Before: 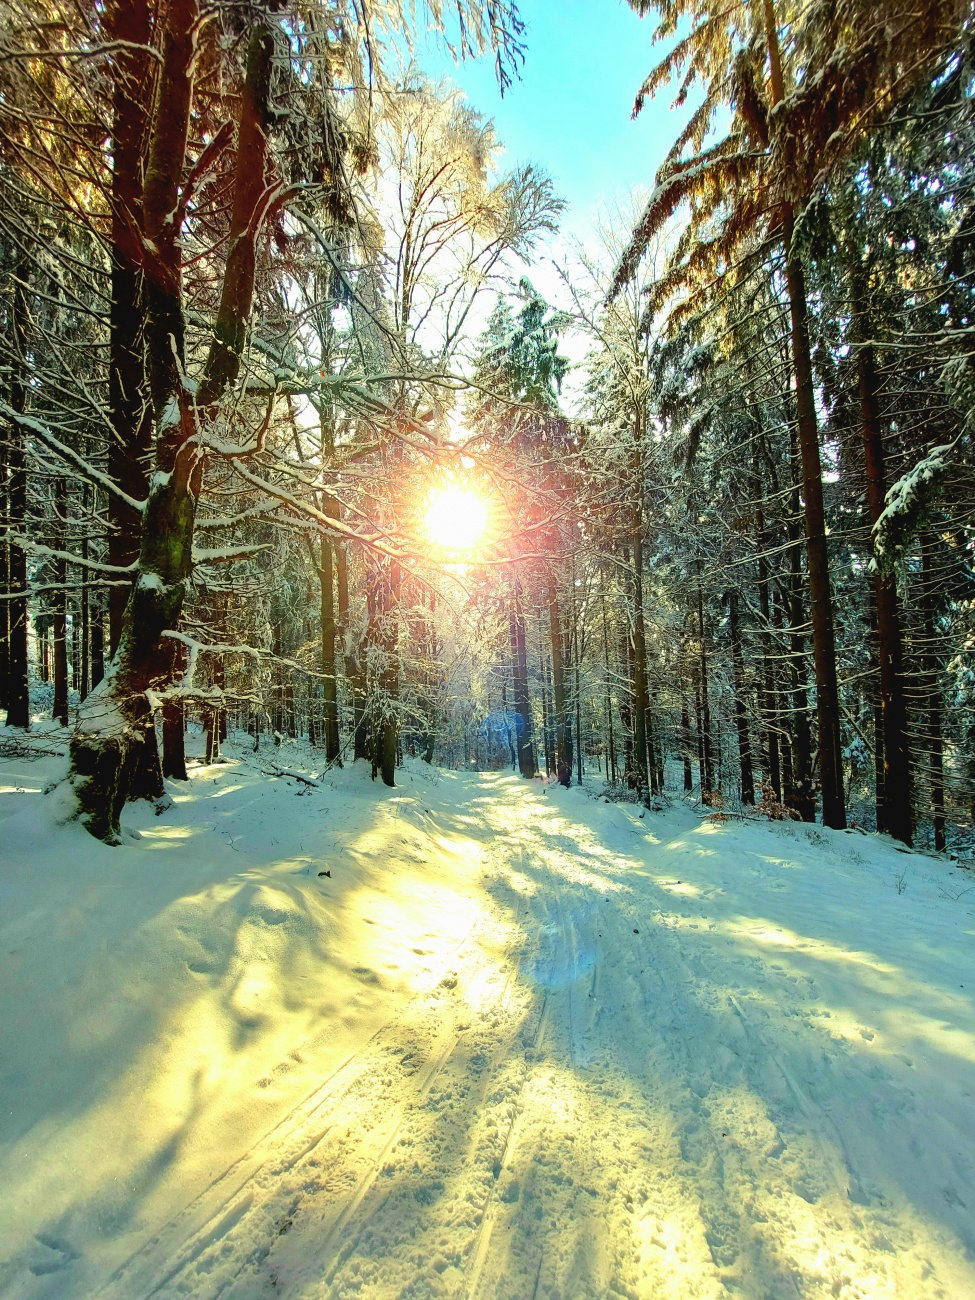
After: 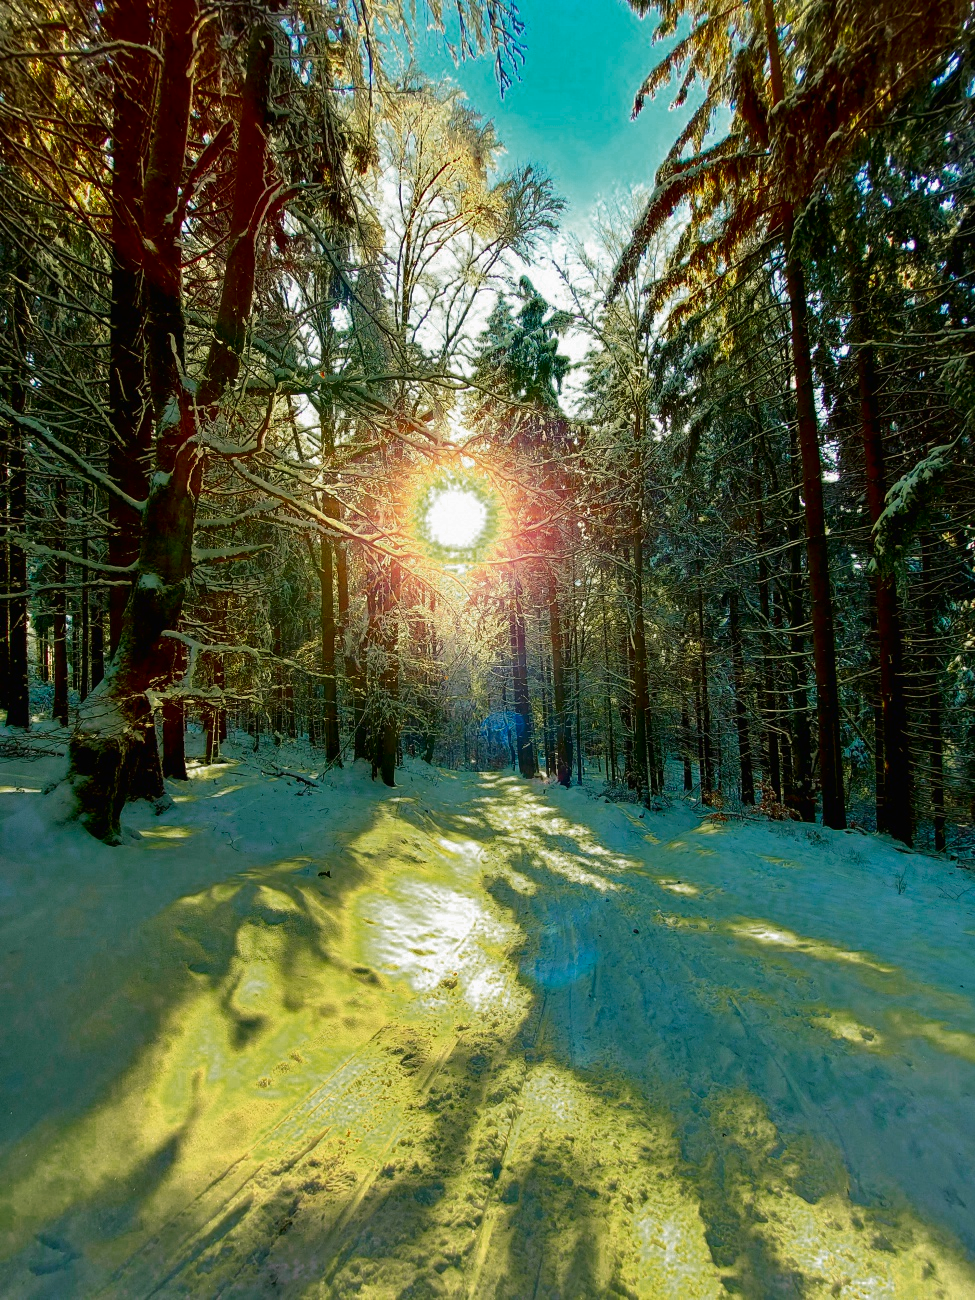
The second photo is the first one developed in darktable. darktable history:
contrast brightness saturation: brightness -0.25, saturation 0.201
color zones: curves: ch0 [(0.25, 0.5) (0.347, 0.092) (0.75, 0.5)]; ch1 [(0.25, 0.5) (0.33, 0.51) (0.75, 0.5)]
